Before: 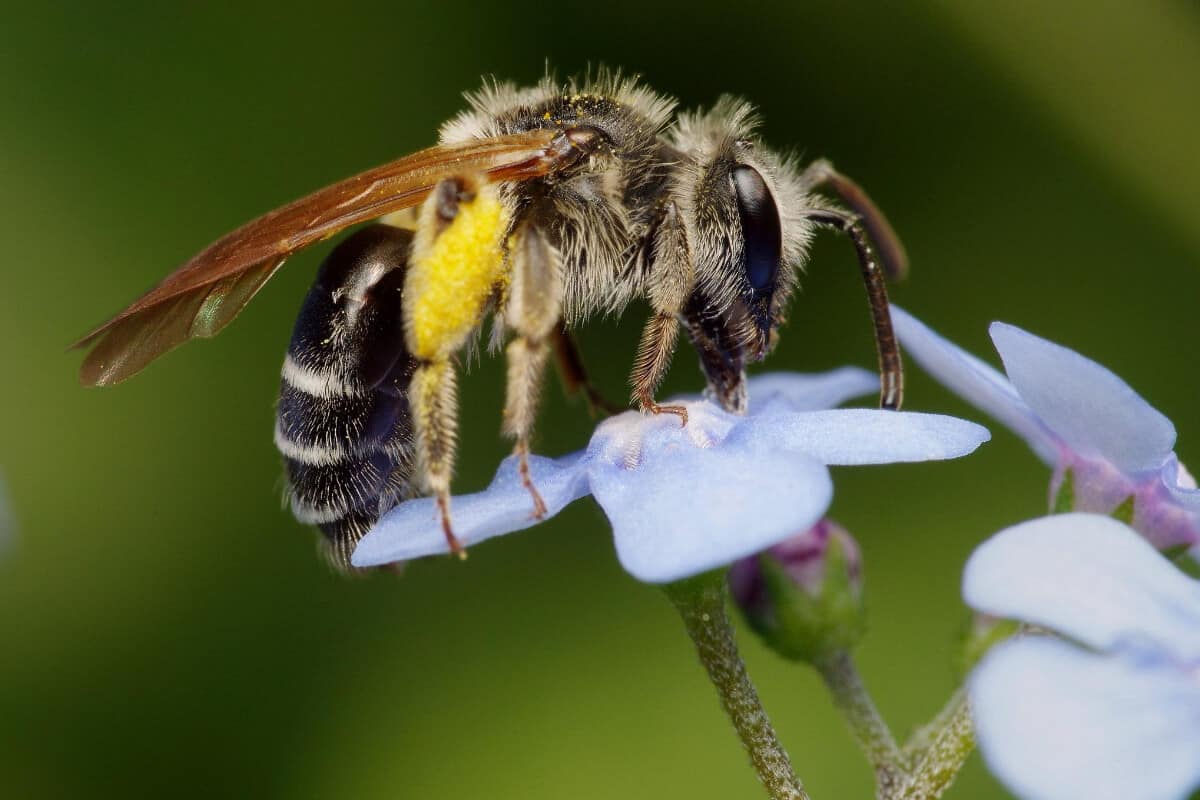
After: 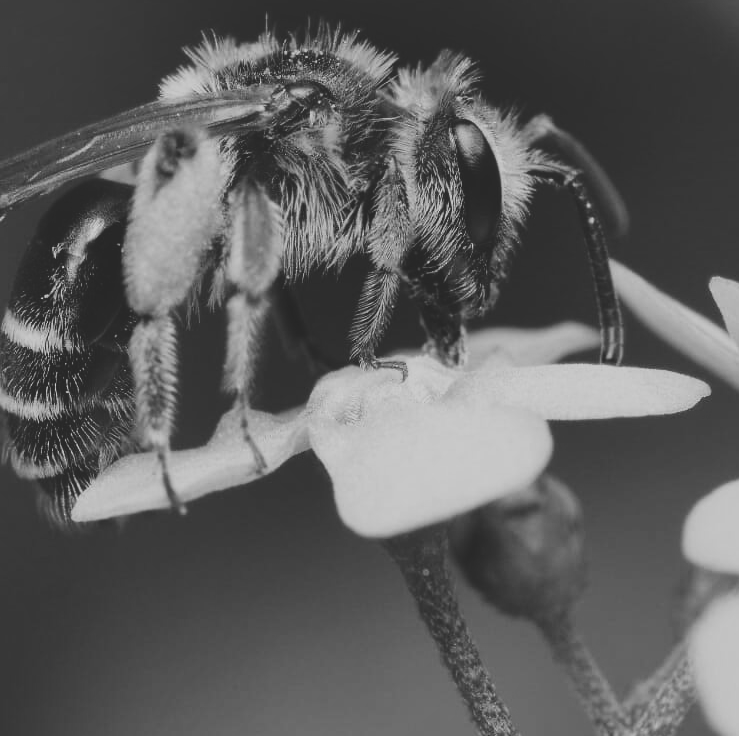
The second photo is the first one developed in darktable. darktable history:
crop and rotate: left 23.381%, top 5.634%, right 14.967%, bottom 2.315%
tone curve: curves: ch0 [(0, 0.148) (0.191, 0.225) (0.712, 0.695) (0.864, 0.797) (1, 0.839)], color space Lab, independent channels, preserve colors none
shadows and highlights: shadows 37.54, highlights -27.69, highlights color adjustment 0.414%, soften with gaussian
color calibration: output gray [0.21, 0.42, 0.37, 0], illuminant as shot in camera, x 0.358, y 0.373, temperature 4628.91 K
